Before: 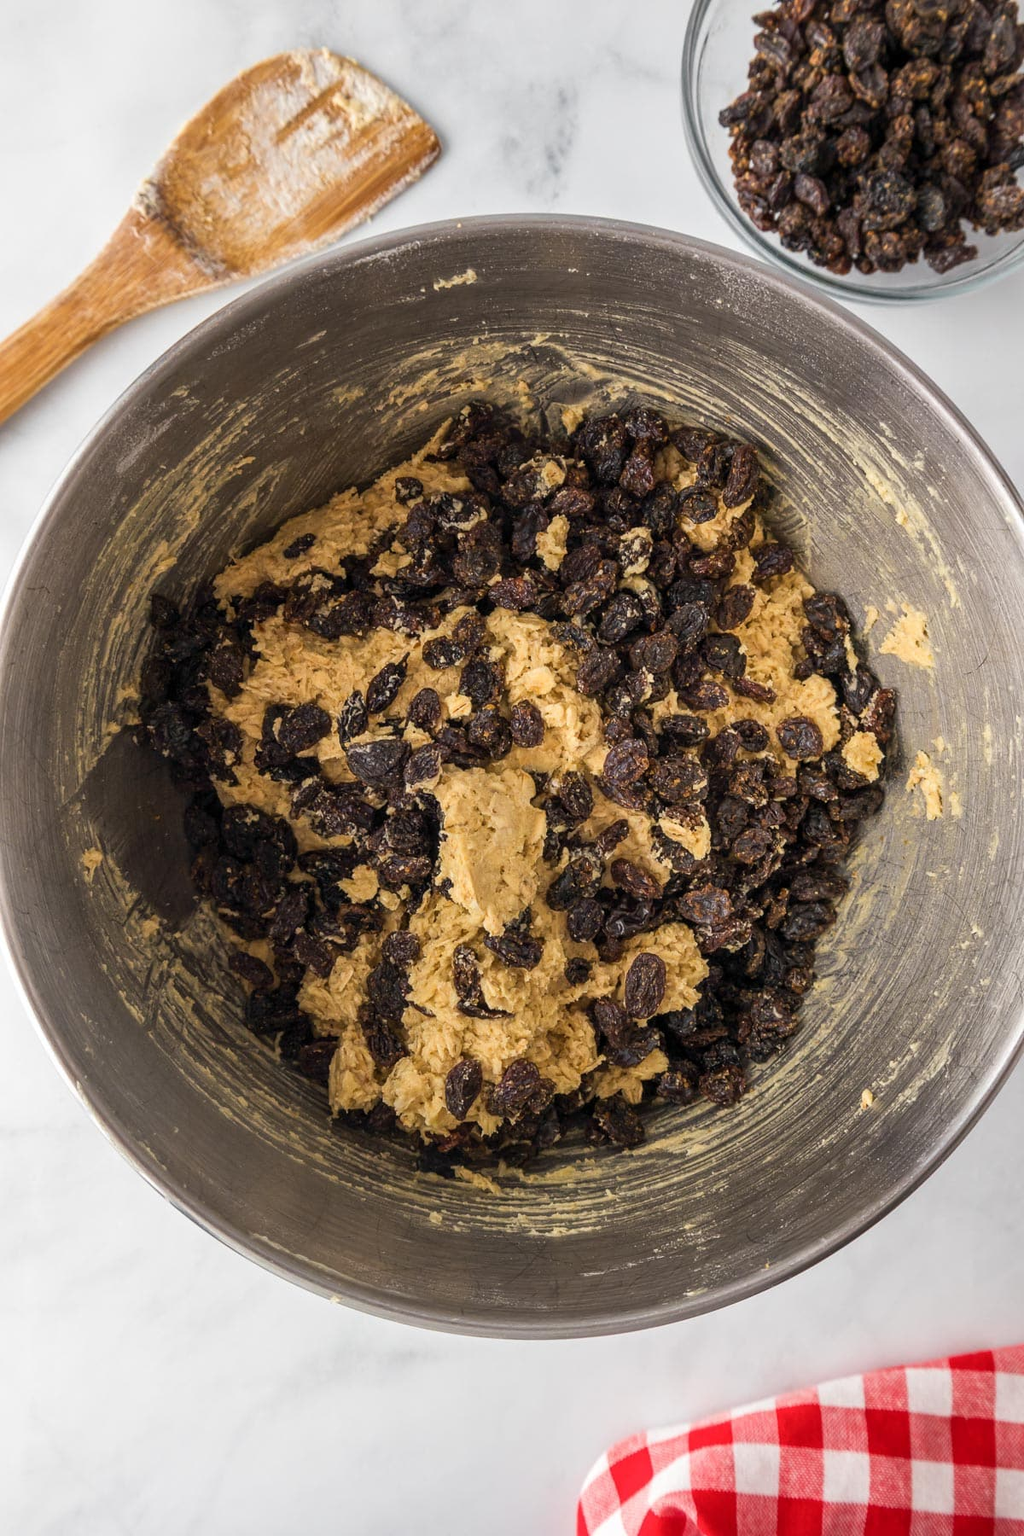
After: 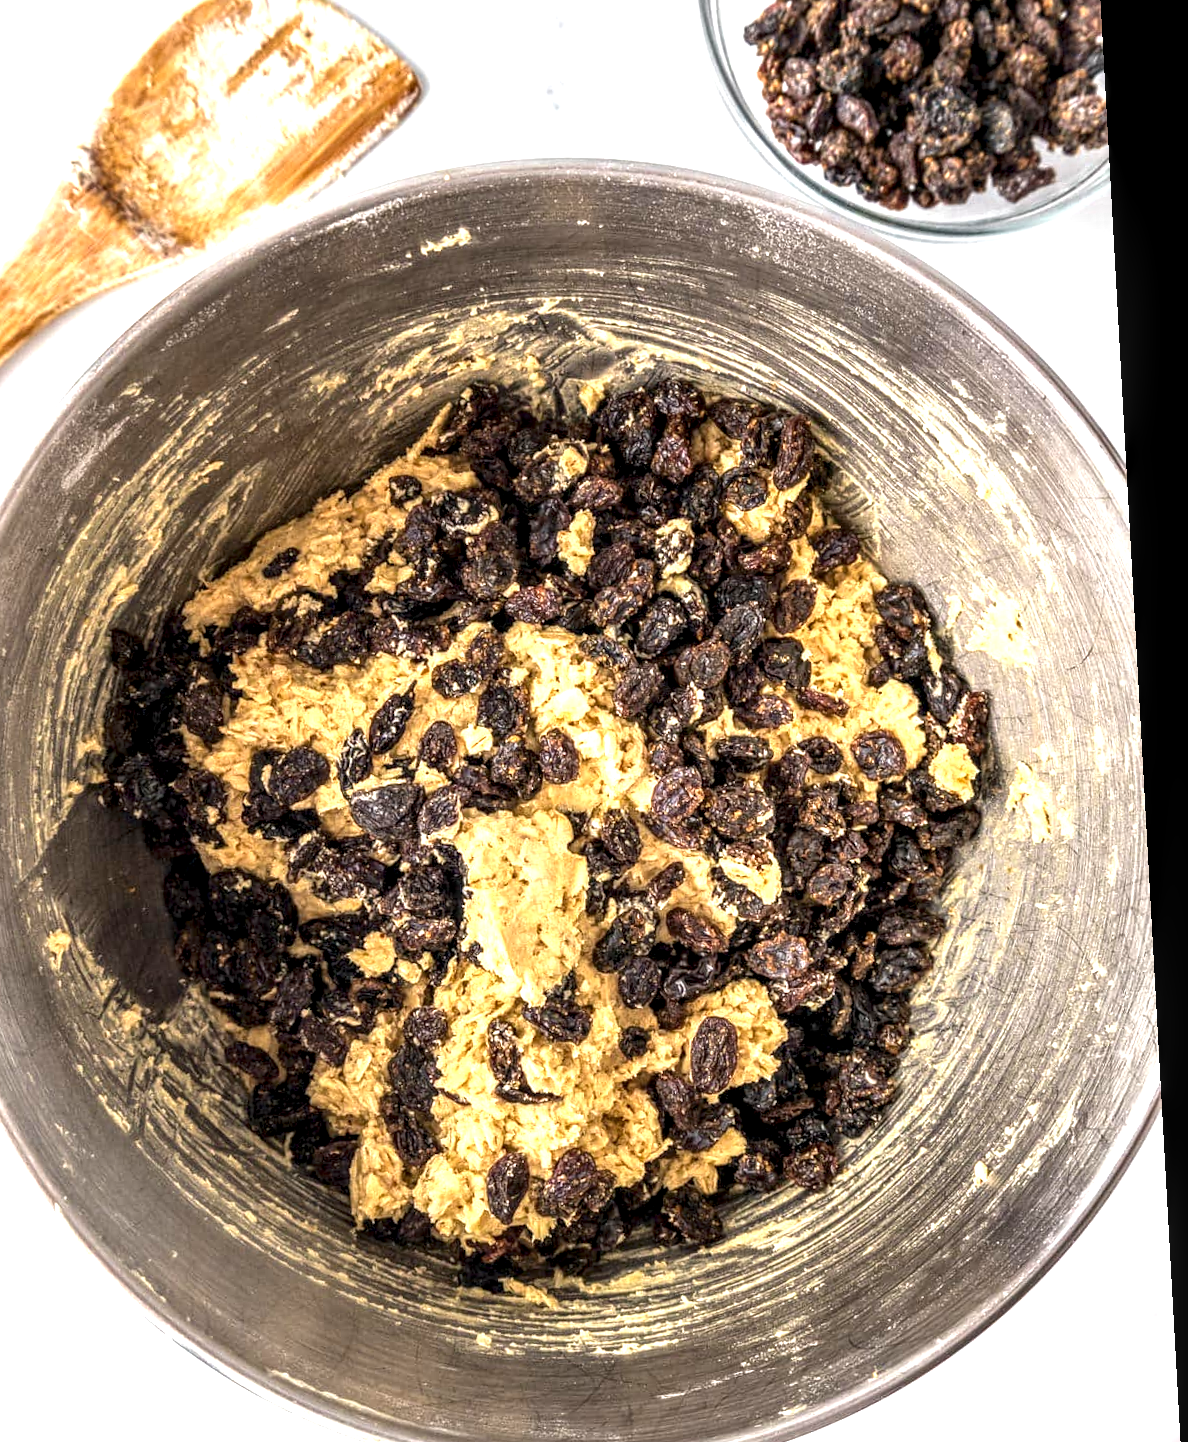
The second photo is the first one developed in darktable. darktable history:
crop: left 8.155%, top 6.611%, bottom 15.385%
exposure: black level correction 0.001, exposure 1.129 EV, compensate exposure bias true, compensate highlight preservation false
rotate and perspective: rotation -3.18°, automatic cropping off
white balance: emerald 1
local contrast: highlights 60%, shadows 60%, detail 160%
